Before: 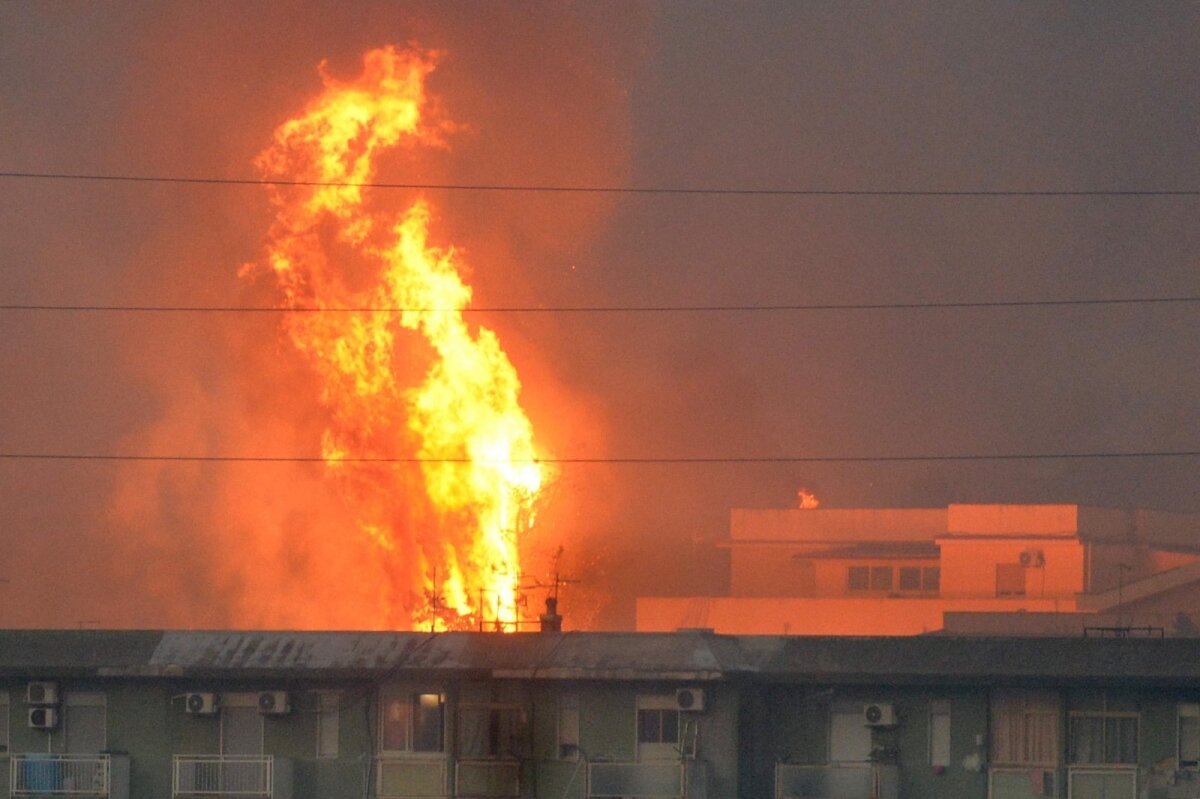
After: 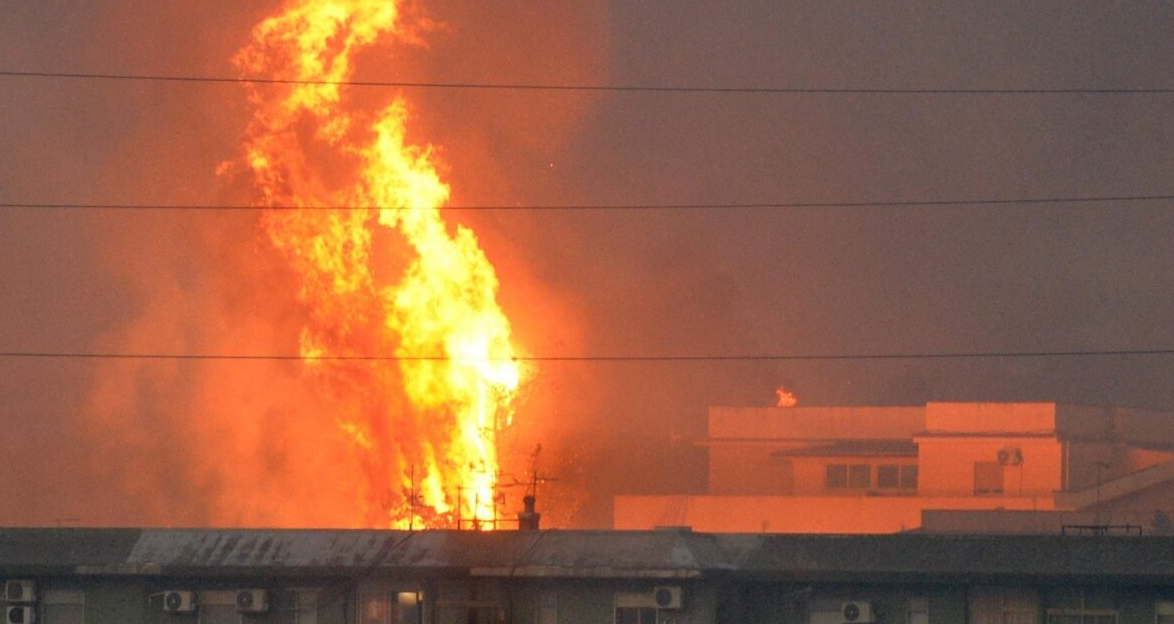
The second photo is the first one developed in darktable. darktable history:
crop and rotate: left 1.904%, top 12.788%, right 0.244%, bottom 9.105%
